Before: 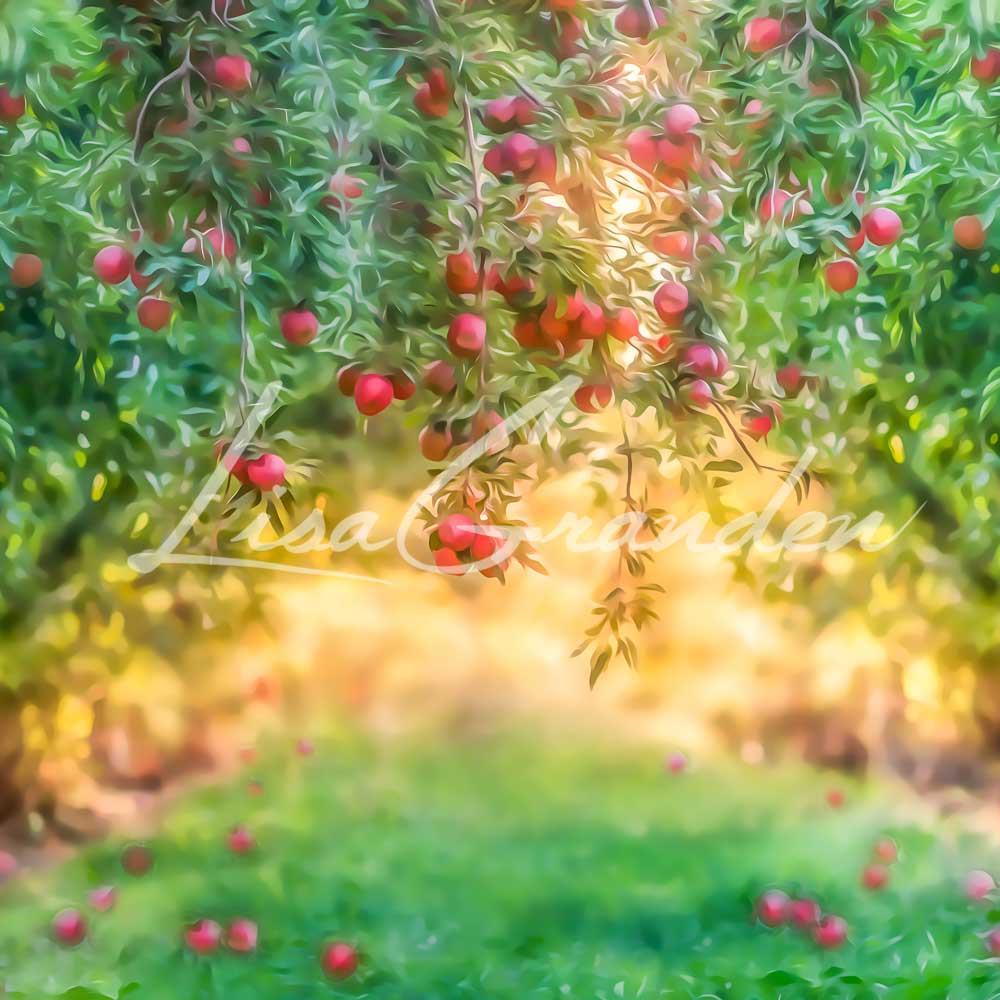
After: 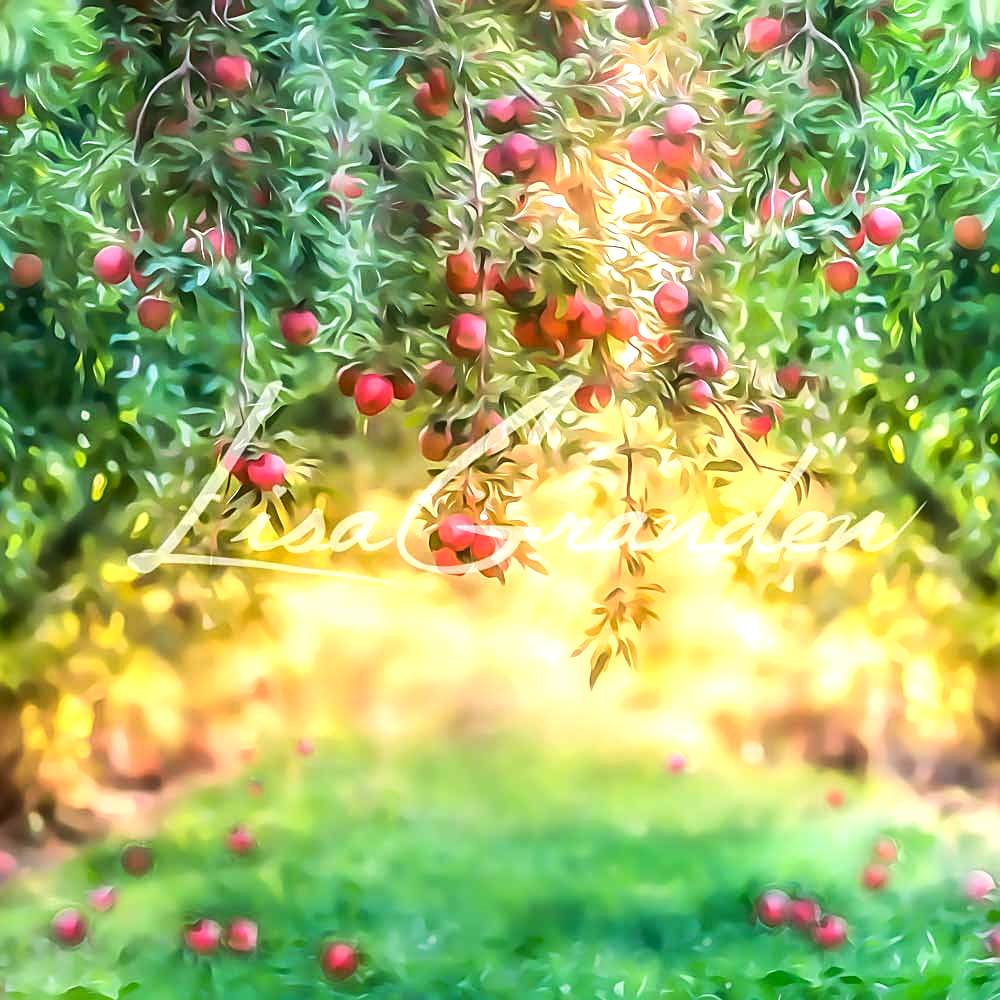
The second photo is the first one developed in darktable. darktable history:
tone equalizer: -8 EV -0.75 EV, -7 EV -0.7 EV, -6 EV -0.6 EV, -5 EV -0.4 EV, -3 EV 0.4 EV, -2 EV 0.6 EV, -1 EV 0.7 EV, +0 EV 0.75 EV, edges refinement/feathering 500, mask exposure compensation -1.57 EV, preserve details no
exposure: black level correction 0.002, compensate highlight preservation false
sharpen: on, module defaults
